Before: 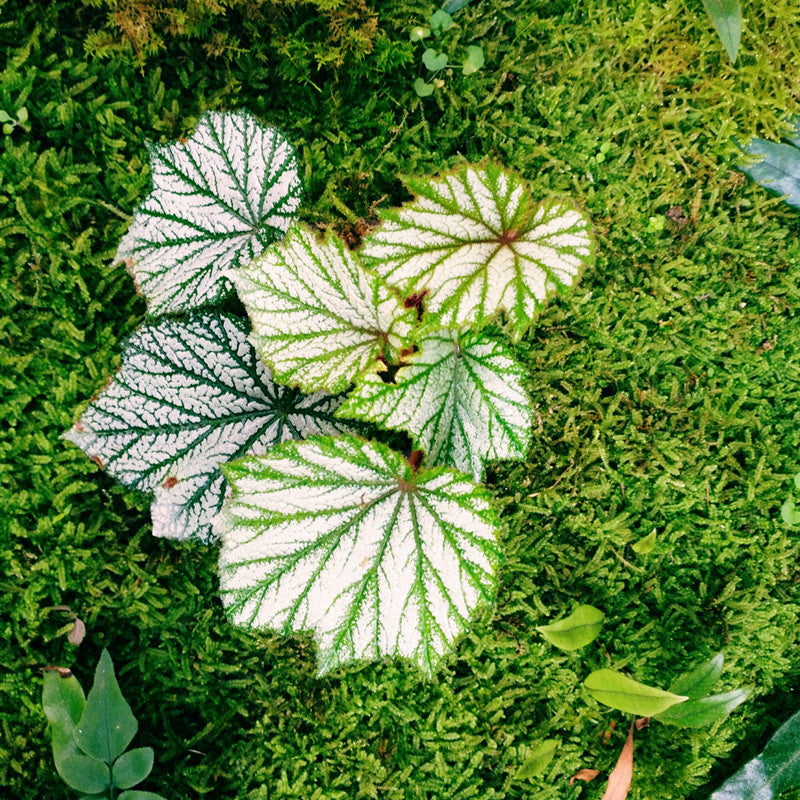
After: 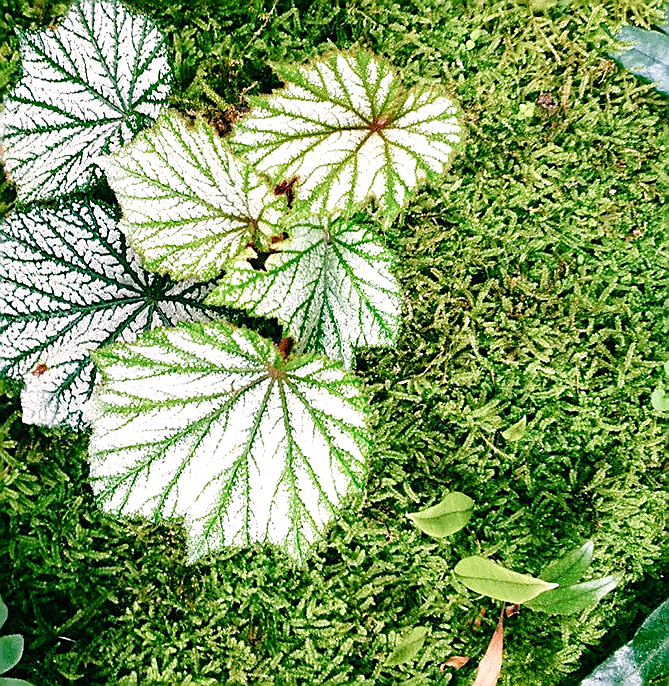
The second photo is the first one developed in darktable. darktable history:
crop: left 16.315%, top 14.246%
sharpen: radius 1.4, amount 1.25, threshold 0.7
contrast brightness saturation: saturation -0.17
color balance rgb: perceptual saturation grading › global saturation 20%, perceptual saturation grading › highlights -50%, perceptual saturation grading › shadows 30%, perceptual brilliance grading › global brilliance 10%, perceptual brilliance grading › shadows 15%
